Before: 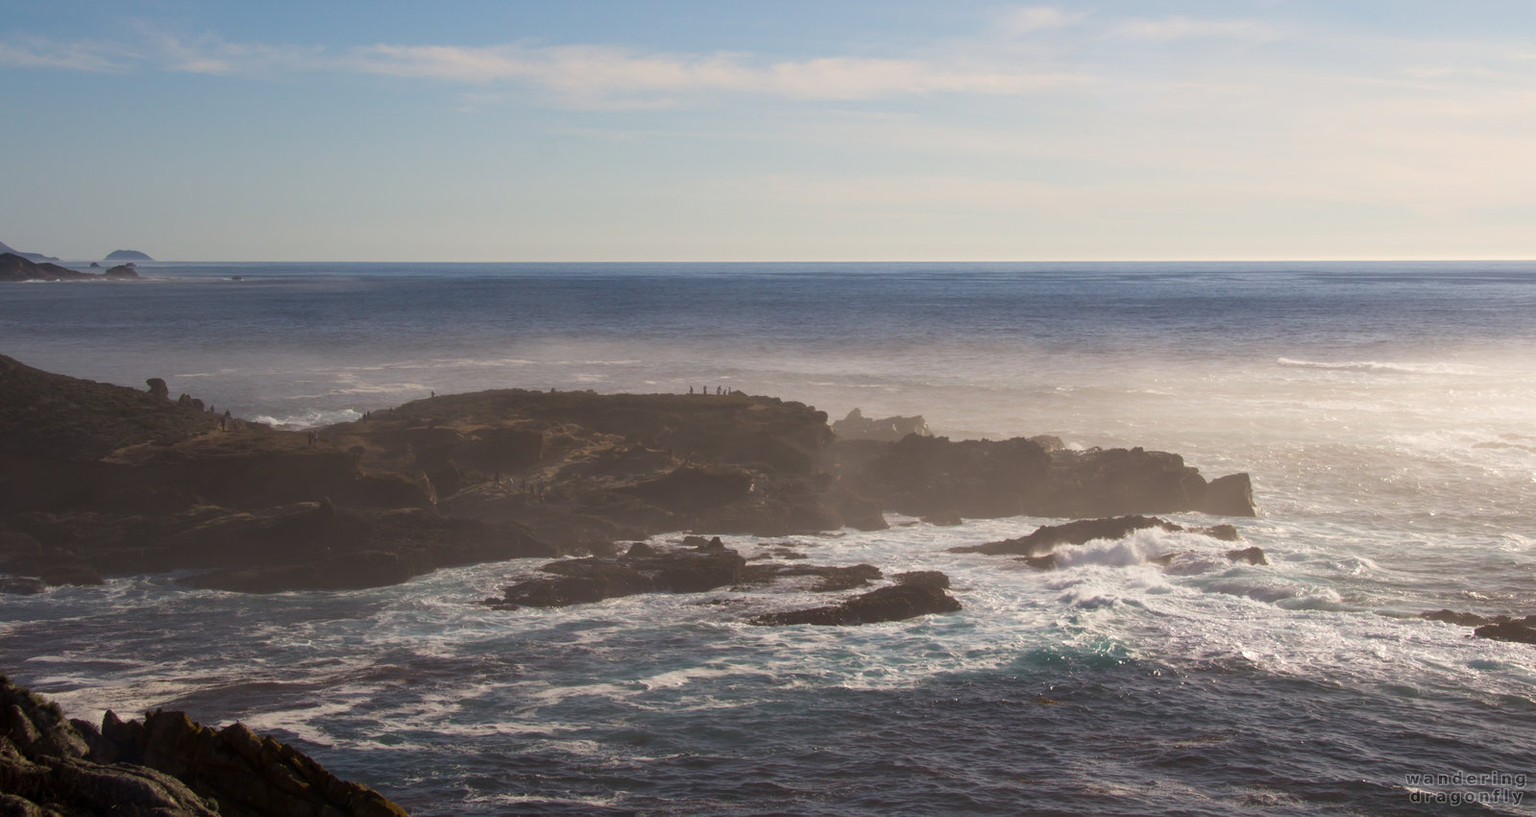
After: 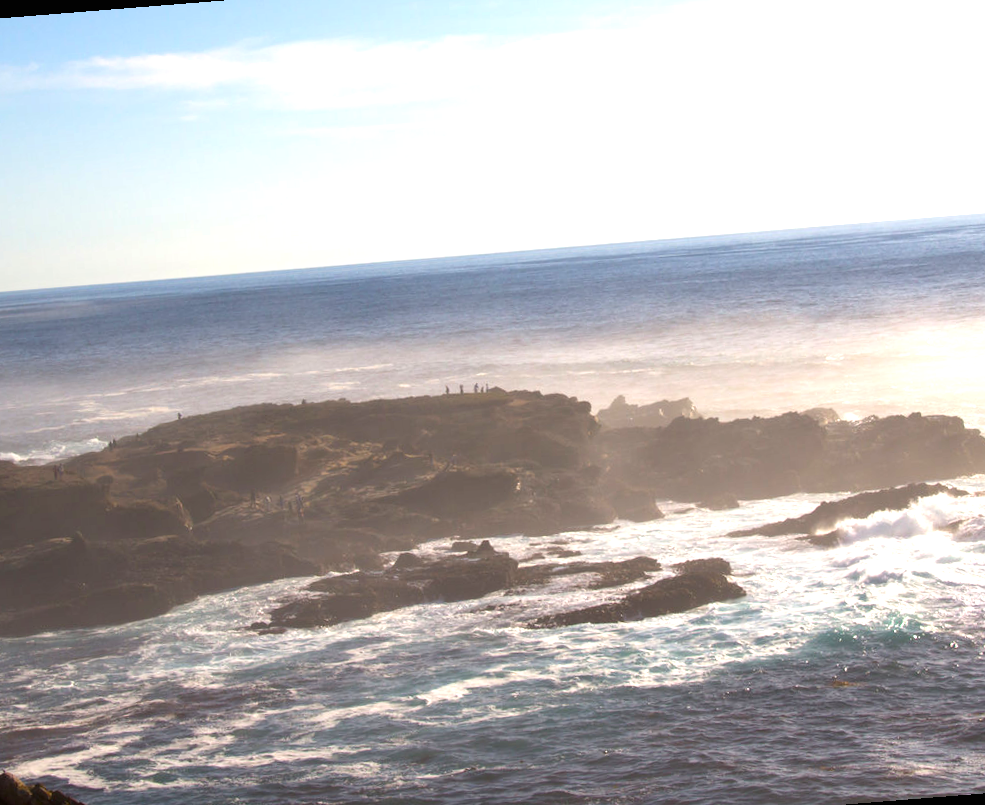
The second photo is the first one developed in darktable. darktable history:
exposure: black level correction 0, exposure 1.1 EV, compensate exposure bias true, compensate highlight preservation false
crop and rotate: left 14.436%, right 18.898%
rotate and perspective: rotation -4.57°, crop left 0.054, crop right 0.944, crop top 0.087, crop bottom 0.914
